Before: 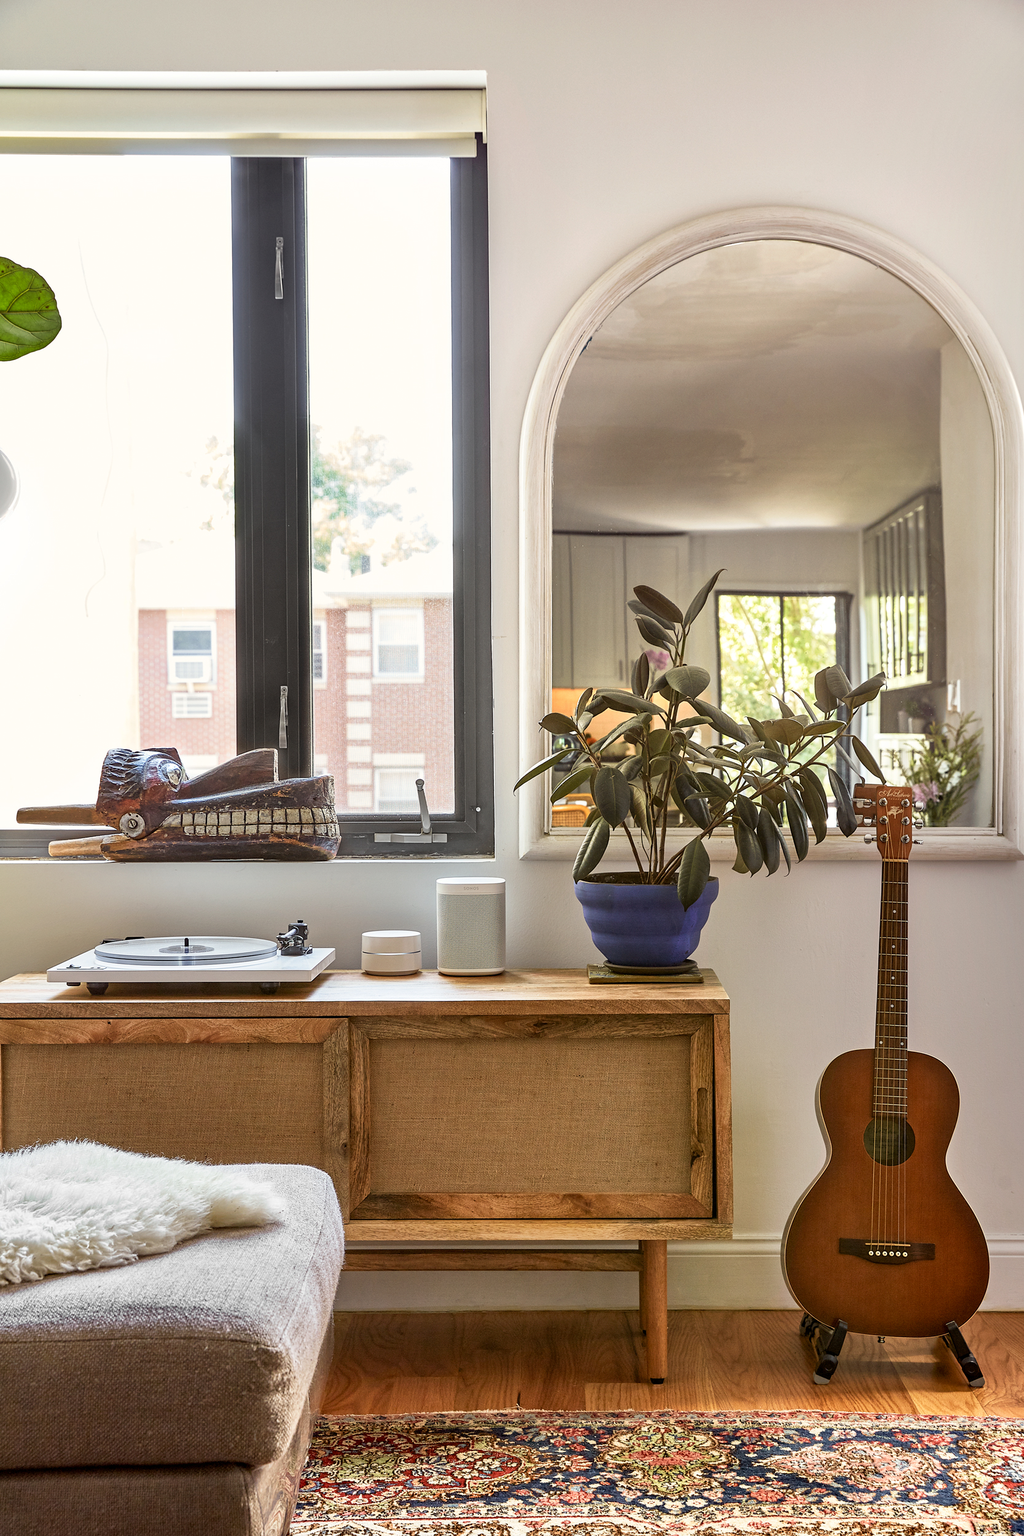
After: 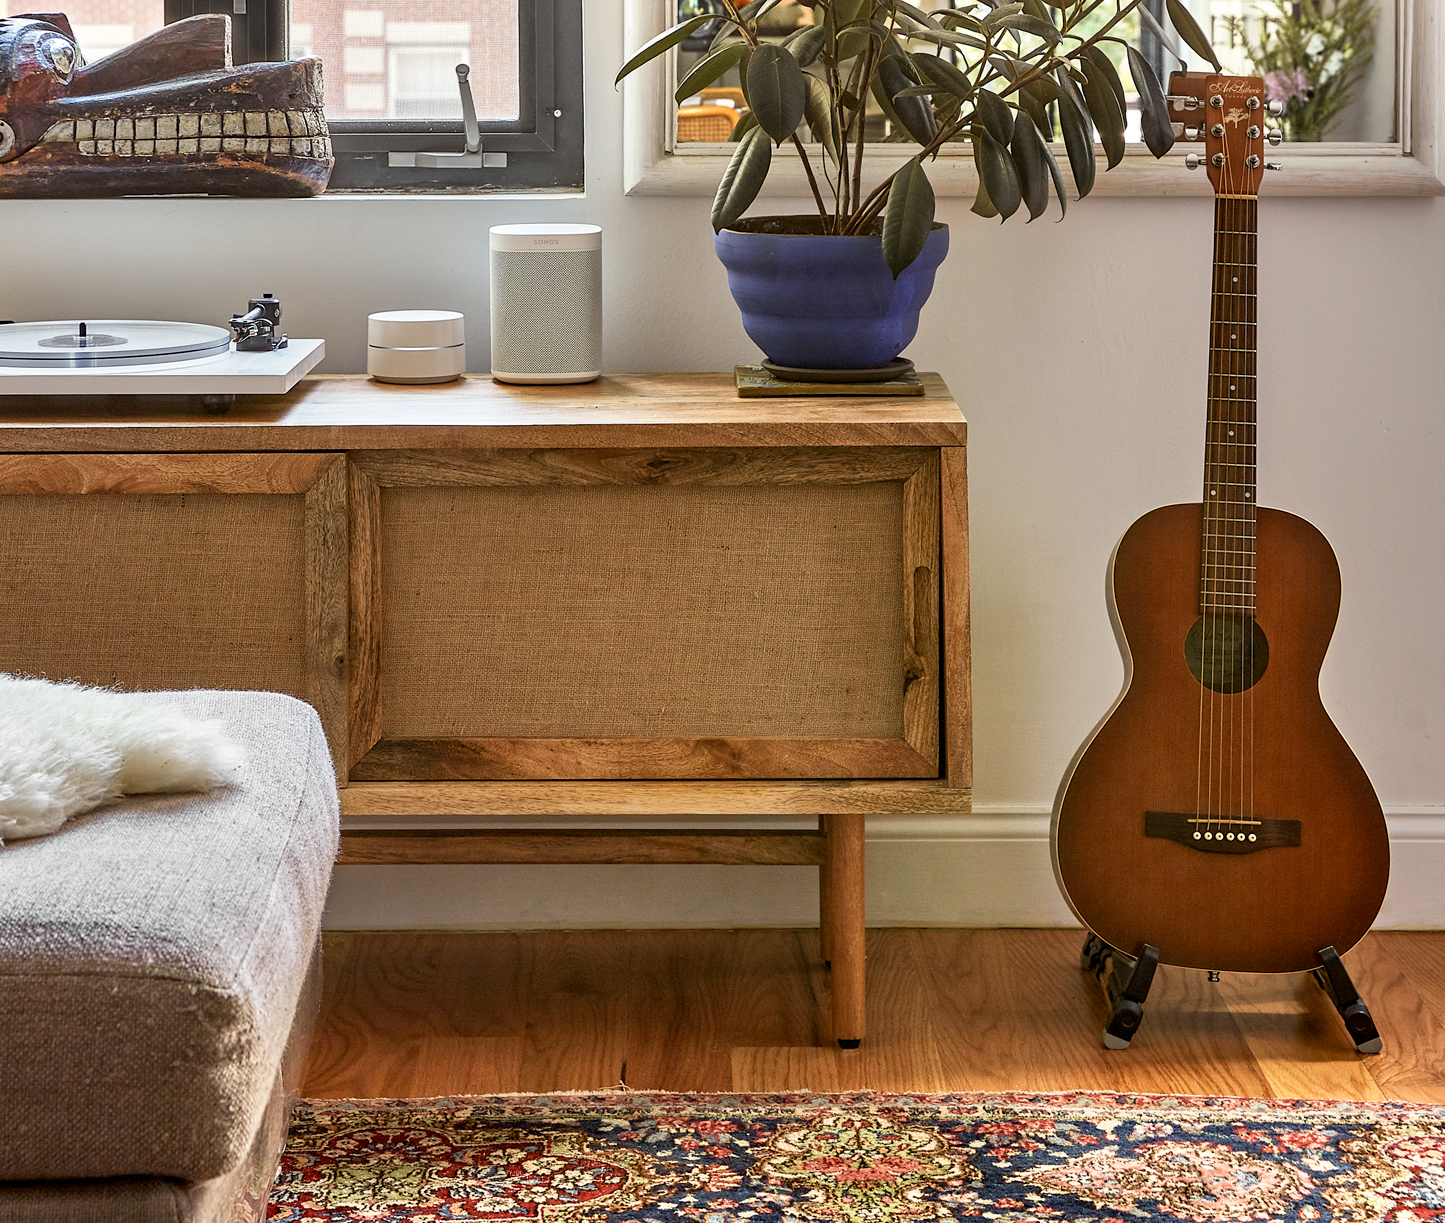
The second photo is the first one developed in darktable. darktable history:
crop and rotate: left 13.305%, top 48.195%, bottom 2.855%
